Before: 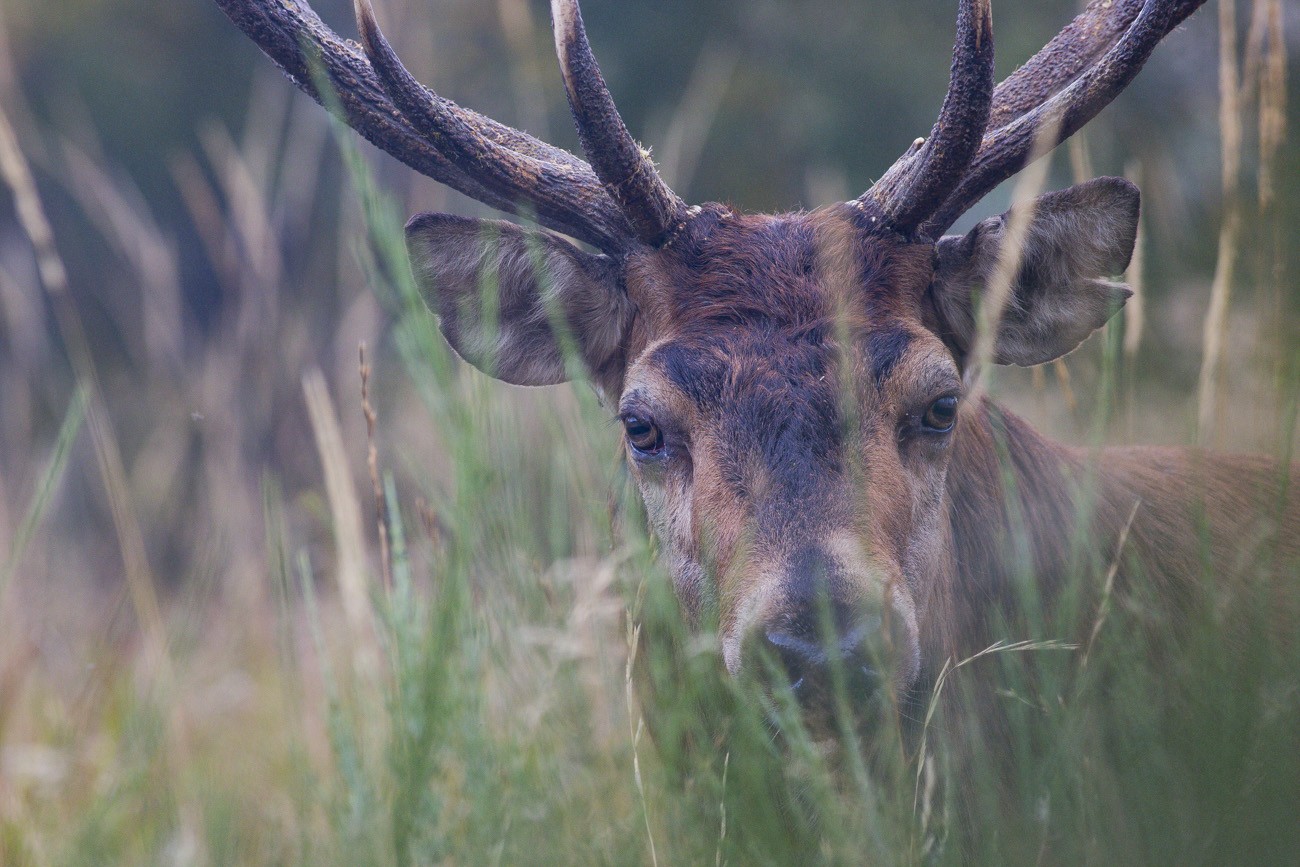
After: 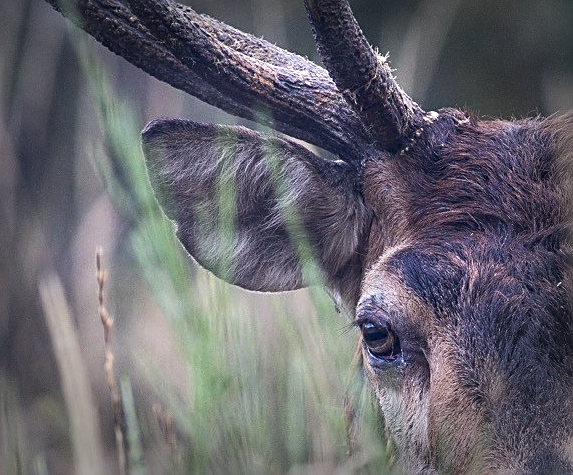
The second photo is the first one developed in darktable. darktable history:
tone equalizer: -8 EV -0.75 EV, -7 EV -0.7 EV, -6 EV -0.6 EV, -5 EV -0.4 EV, -3 EV 0.4 EV, -2 EV 0.6 EV, -1 EV 0.7 EV, +0 EV 0.75 EV, edges refinement/feathering 500, mask exposure compensation -1.57 EV, preserve details no
crop: left 20.248%, top 10.86%, right 35.675%, bottom 34.321%
sharpen: on, module defaults
vignetting: fall-off start 66.7%, fall-off radius 39.74%, brightness -0.576, saturation -0.258, automatic ratio true, width/height ratio 0.671, dithering 16-bit output
